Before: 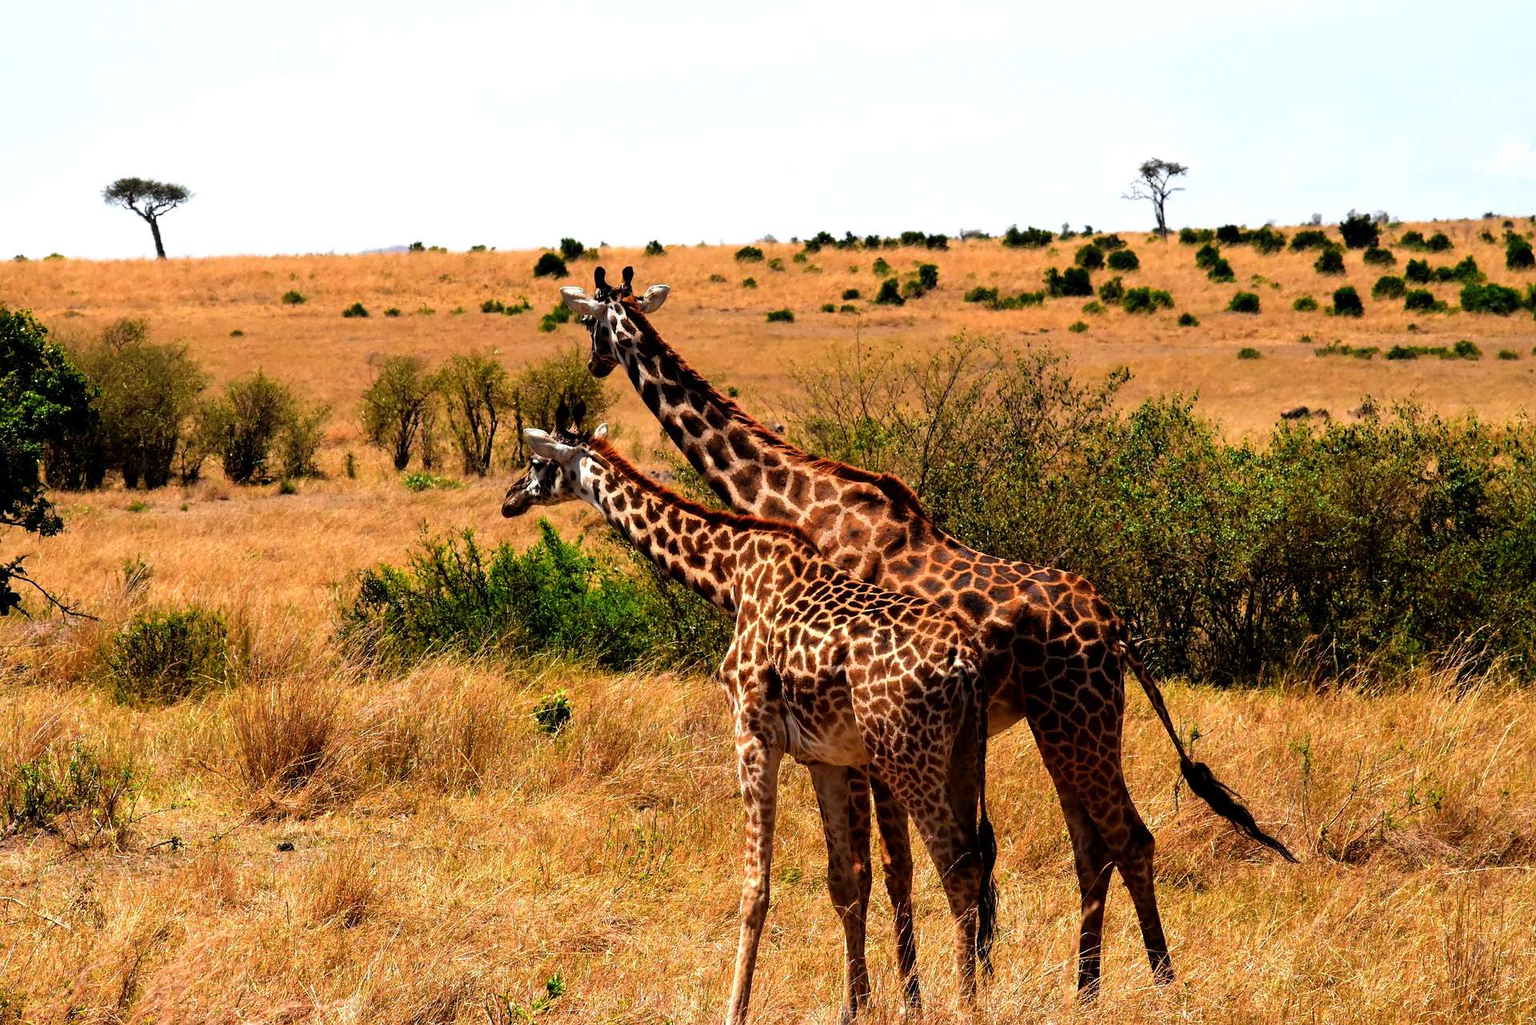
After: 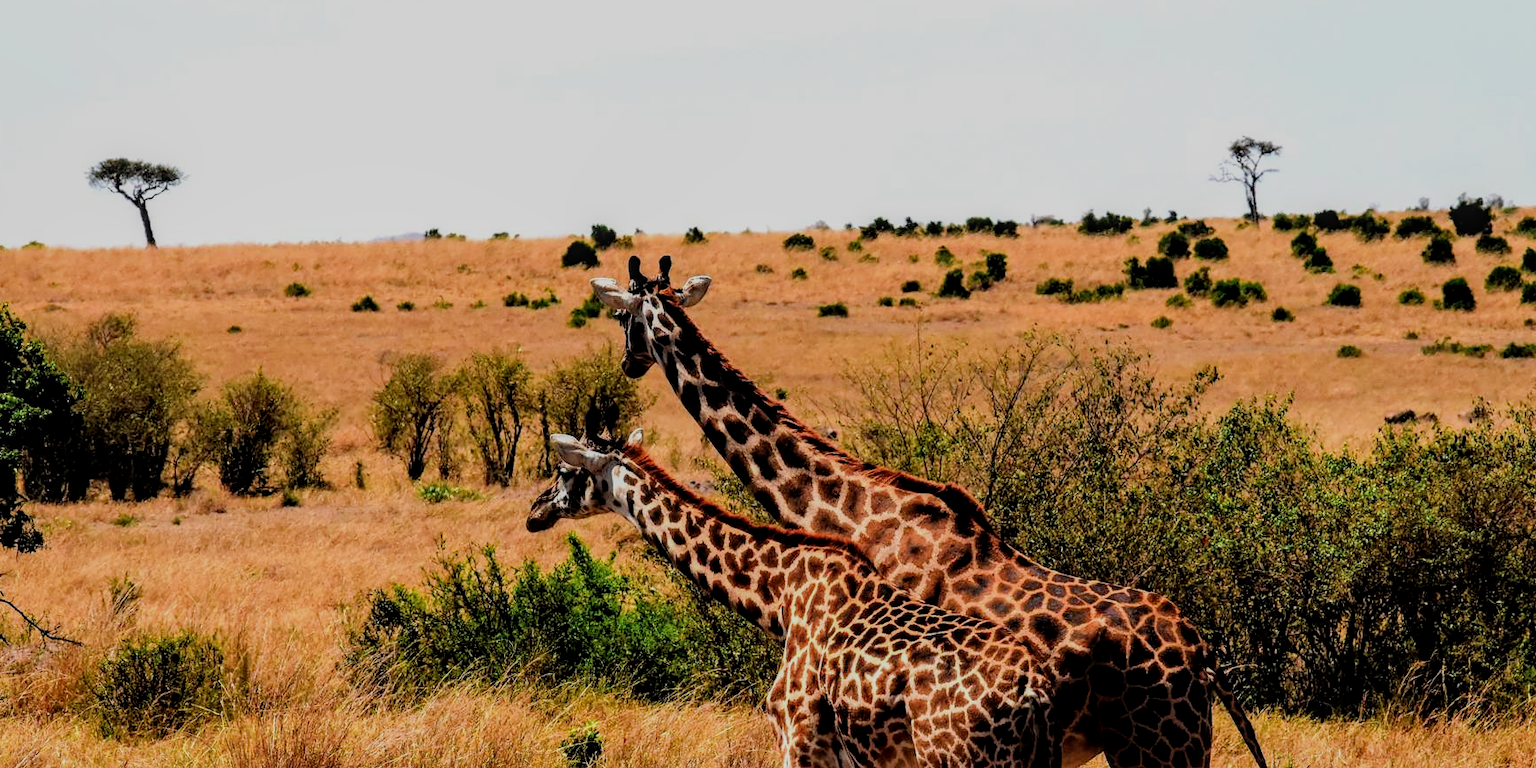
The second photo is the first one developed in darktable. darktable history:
local contrast: on, module defaults
crop: left 1.583%, top 3.416%, right 7.63%, bottom 28.437%
tone equalizer: edges refinement/feathering 500, mask exposure compensation -1.57 EV, preserve details no
filmic rgb: black relative exposure -7.24 EV, white relative exposure 5.08 EV, threshold 5.95 EV, hardness 3.2, enable highlight reconstruction true
